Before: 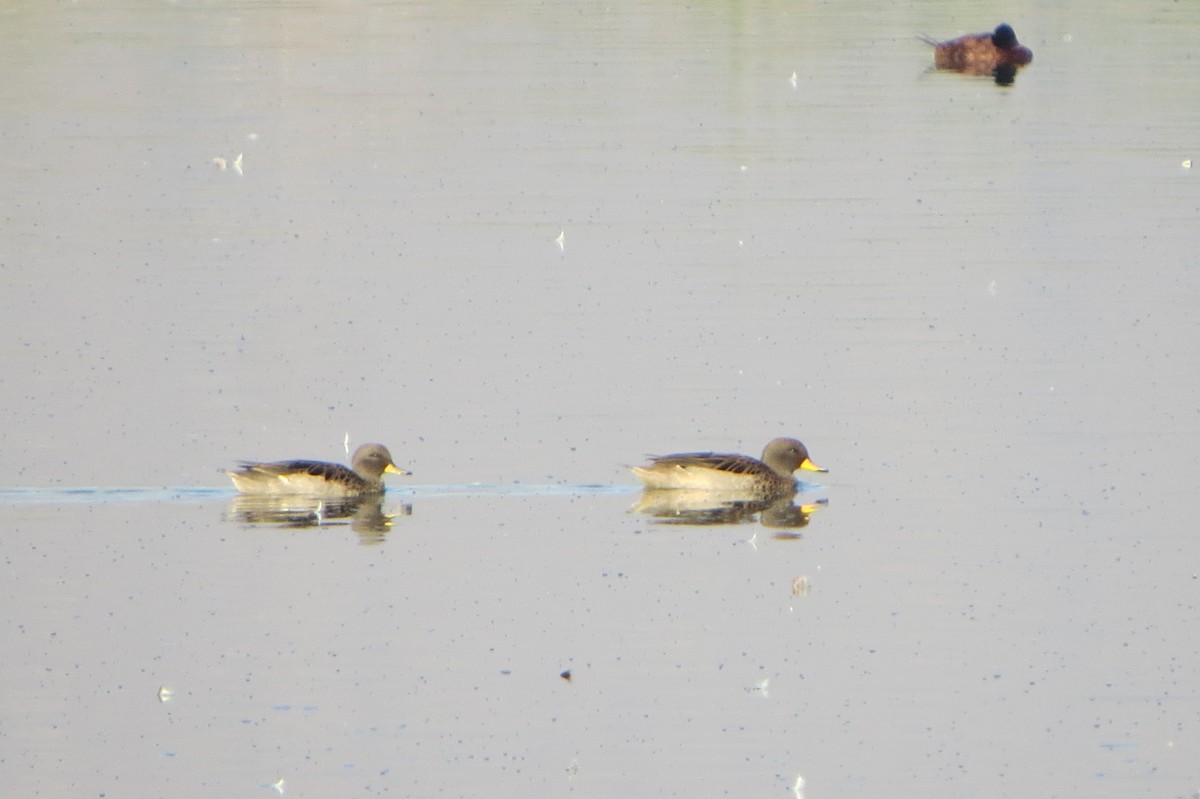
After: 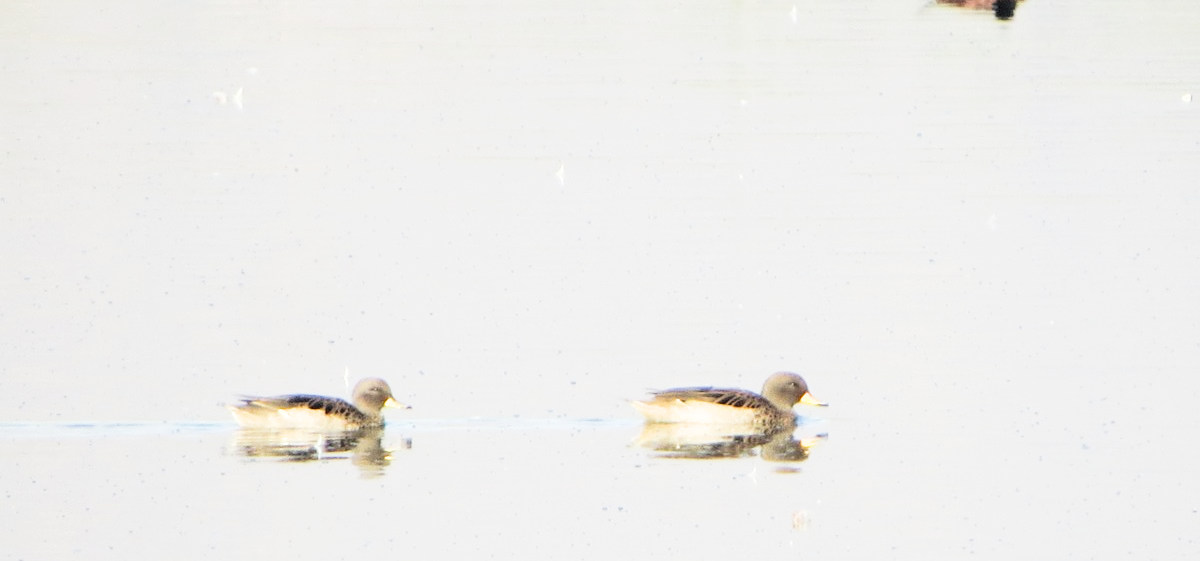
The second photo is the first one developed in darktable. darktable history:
filmic rgb: black relative exposure -5.05 EV, white relative exposure 3.53 EV, threshold 5.98 EV, hardness 3.17, contrast 1.396, highlights saturation mix -49.72%, enable highlight reconstruction true
crop and rotate: top 8.372%, bottom 21.388%
exposure: black level correction 0, exposure 1.001 EV, compensate highlight preservation false
